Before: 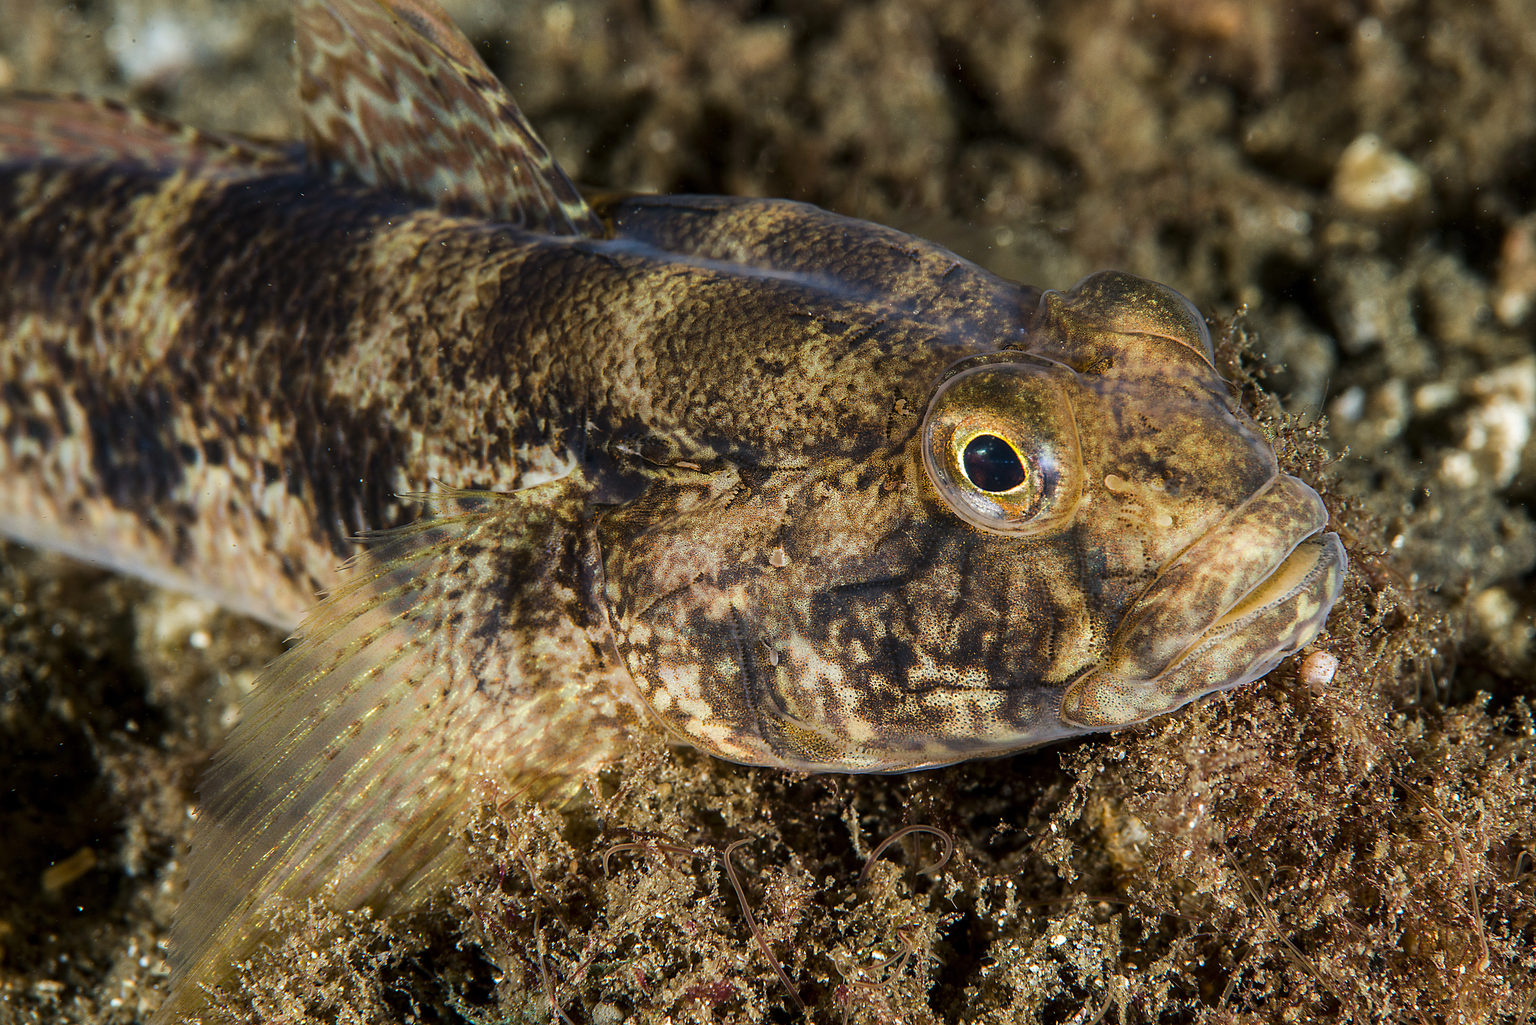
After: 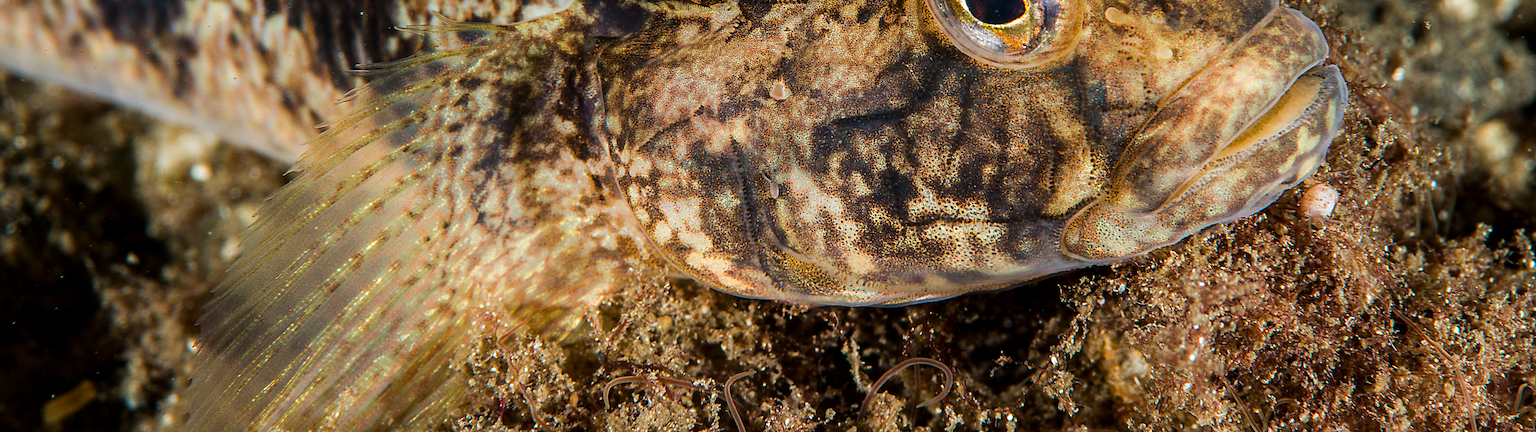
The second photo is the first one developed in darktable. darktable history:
crop: top 45.64%, bottom 12.119%
